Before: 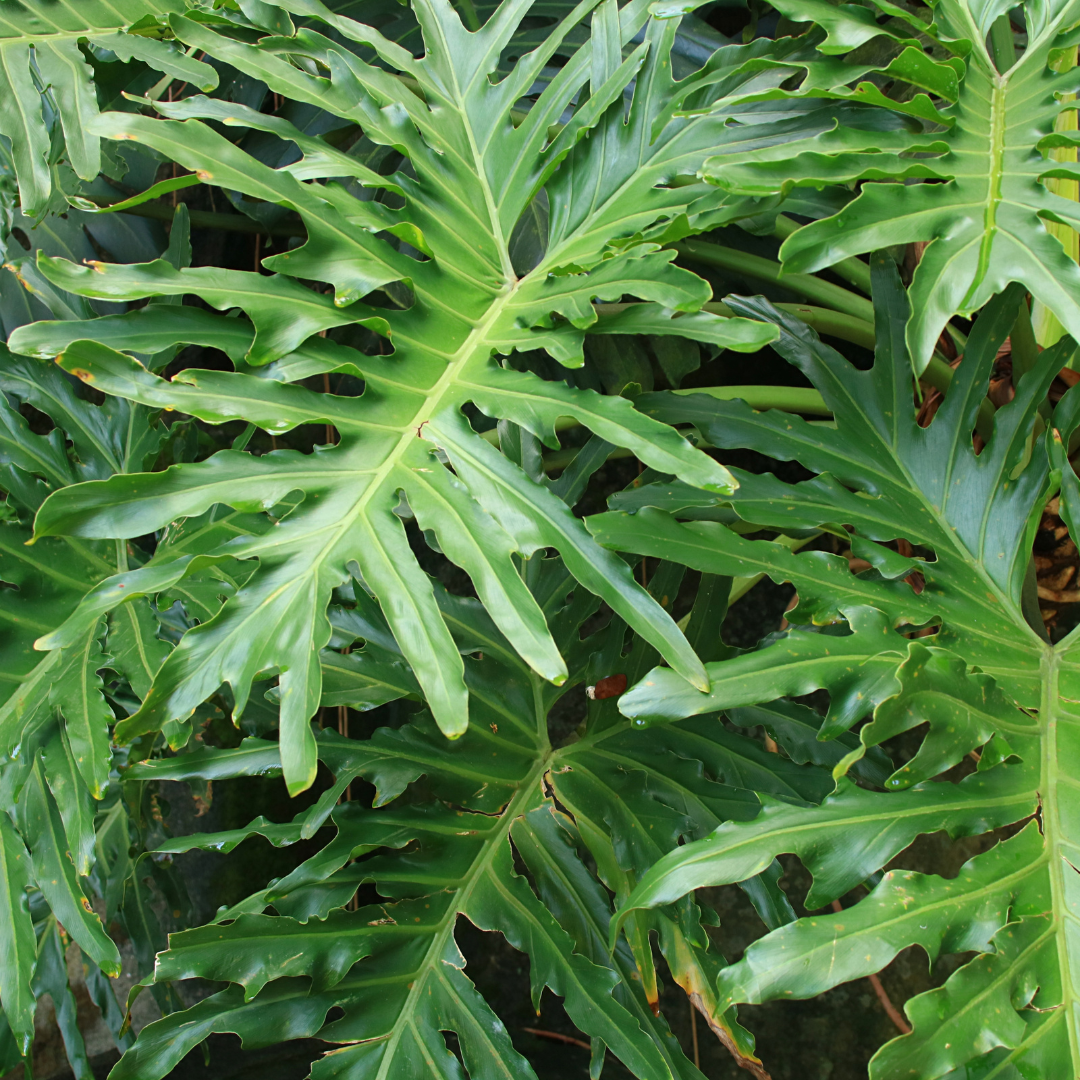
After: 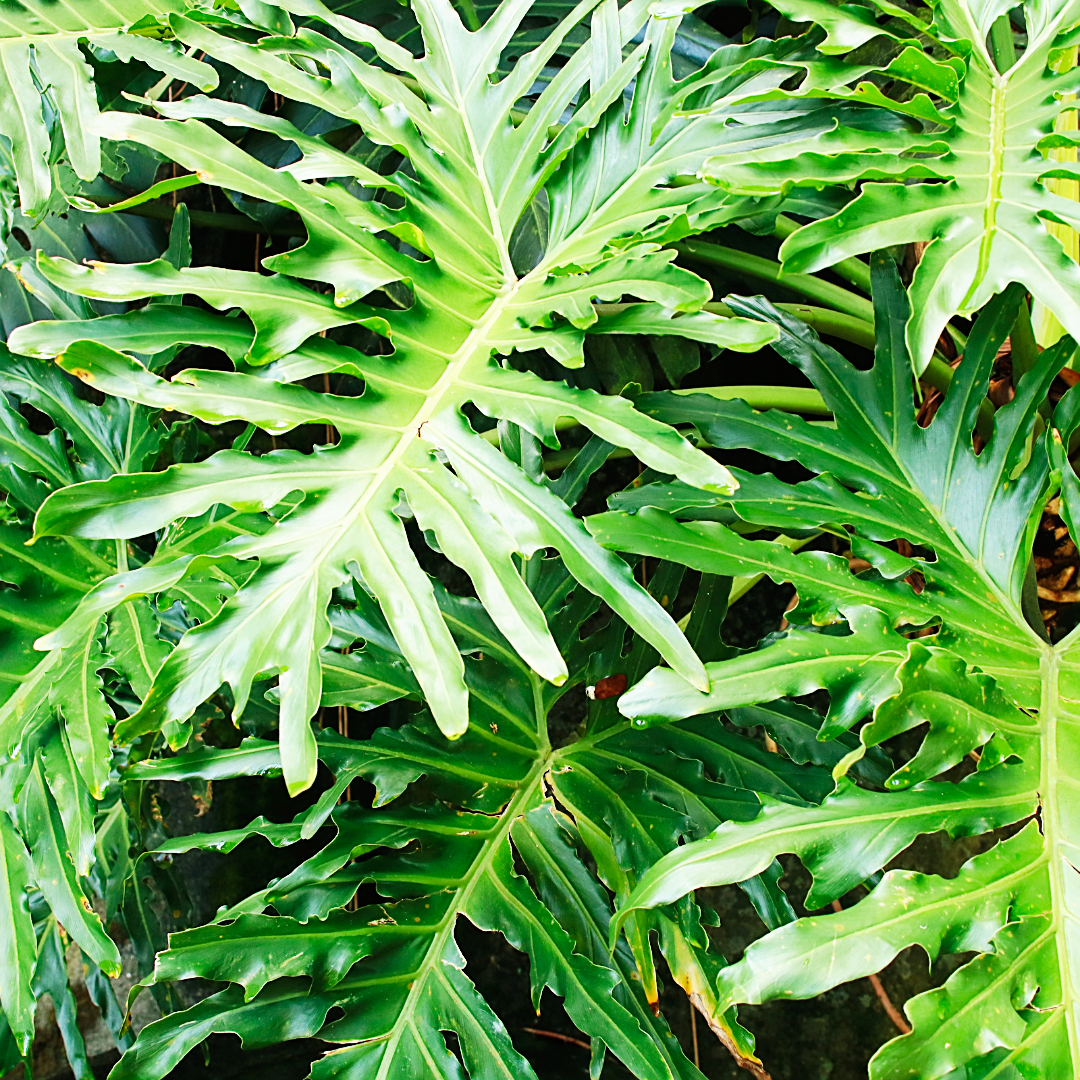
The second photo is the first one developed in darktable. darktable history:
contrast brightness saturation: saturation -0.05
sharpen: on, module defaults
rgb curve: curves: ch0 [(0, 0) (0.175, 0.154) (0.785, 0.663) (1, 1)]
base curve: curves: ch0 [(0, 0) (0.007, 0.004) (0.027, 0.03) (0.046, 0.07) (0.207, 0.54) (0.442, 0.872) (0.673, 0.972) (1, 1)], preserve colors none
